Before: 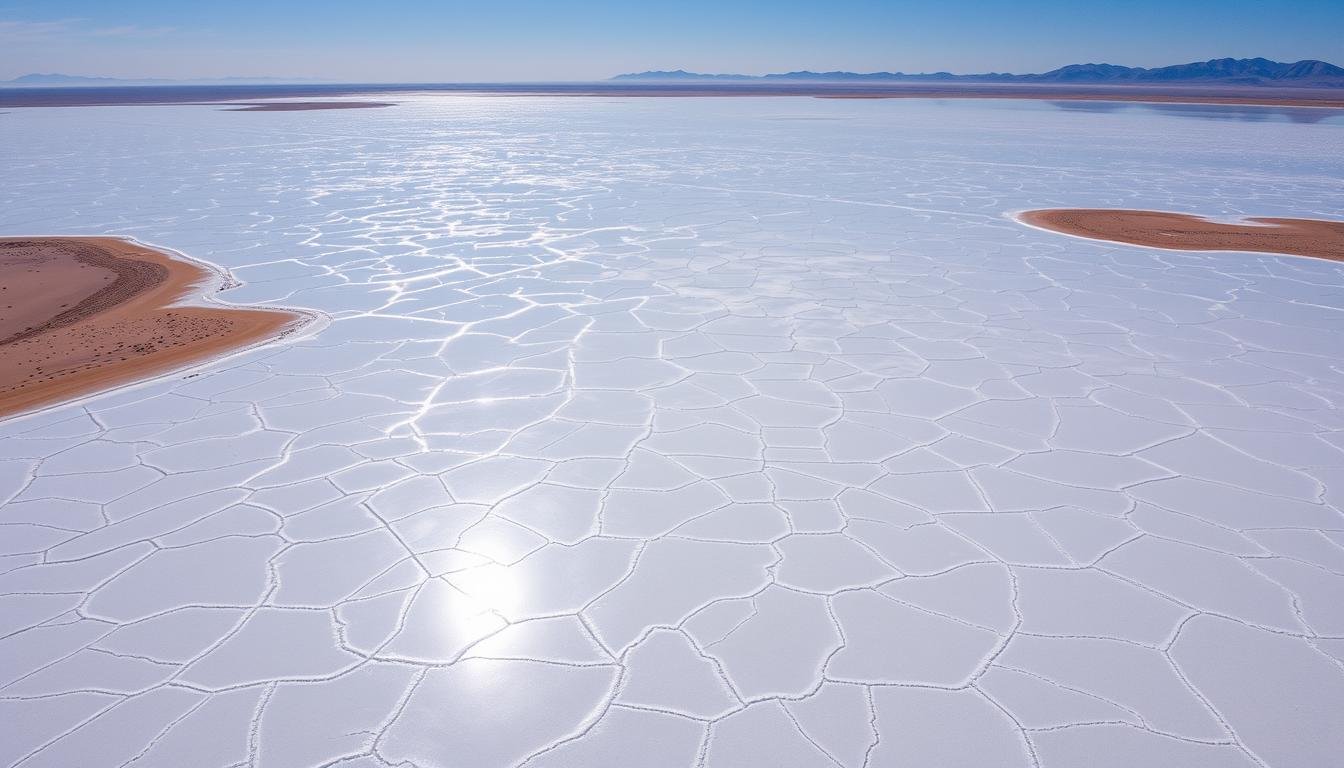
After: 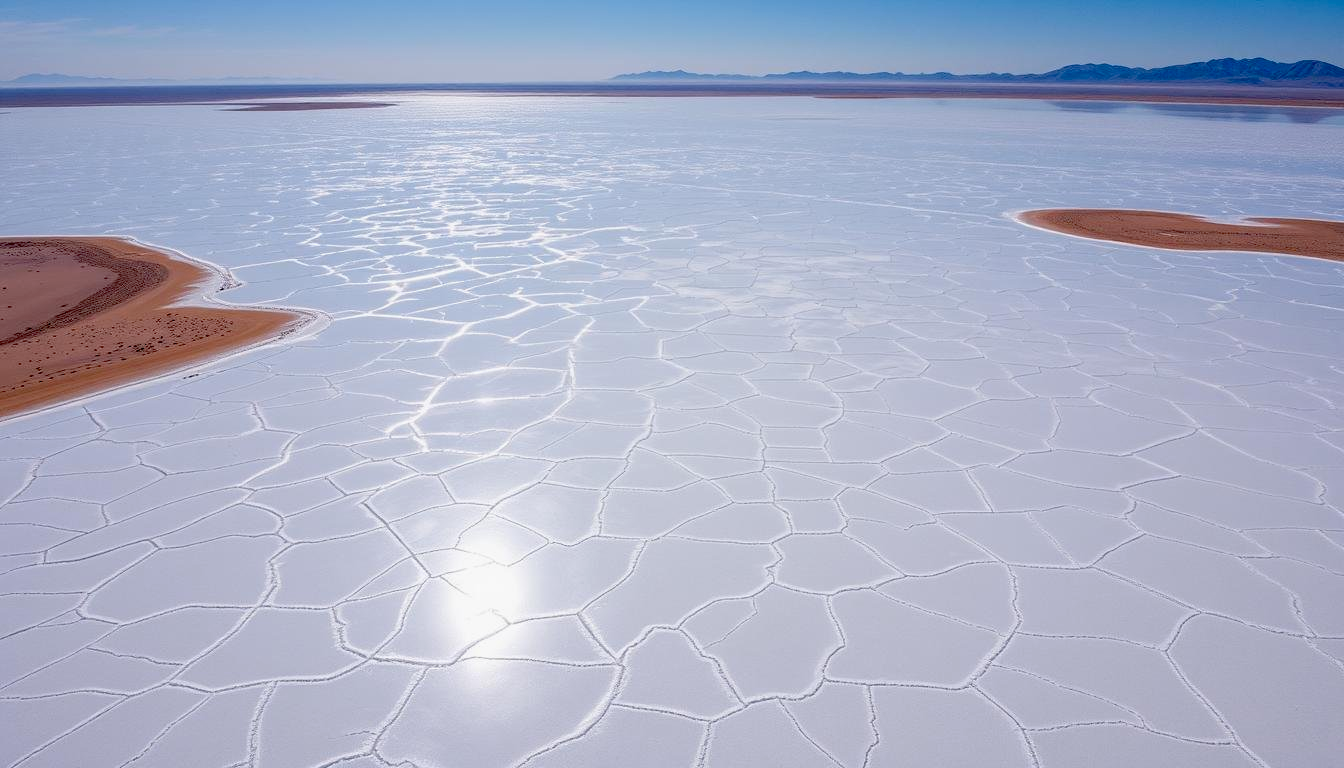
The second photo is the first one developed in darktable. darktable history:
exposure: black level correction 0.028, exposure -0.076 EV, compensate exposure bias true, compensate highlight preservation false
